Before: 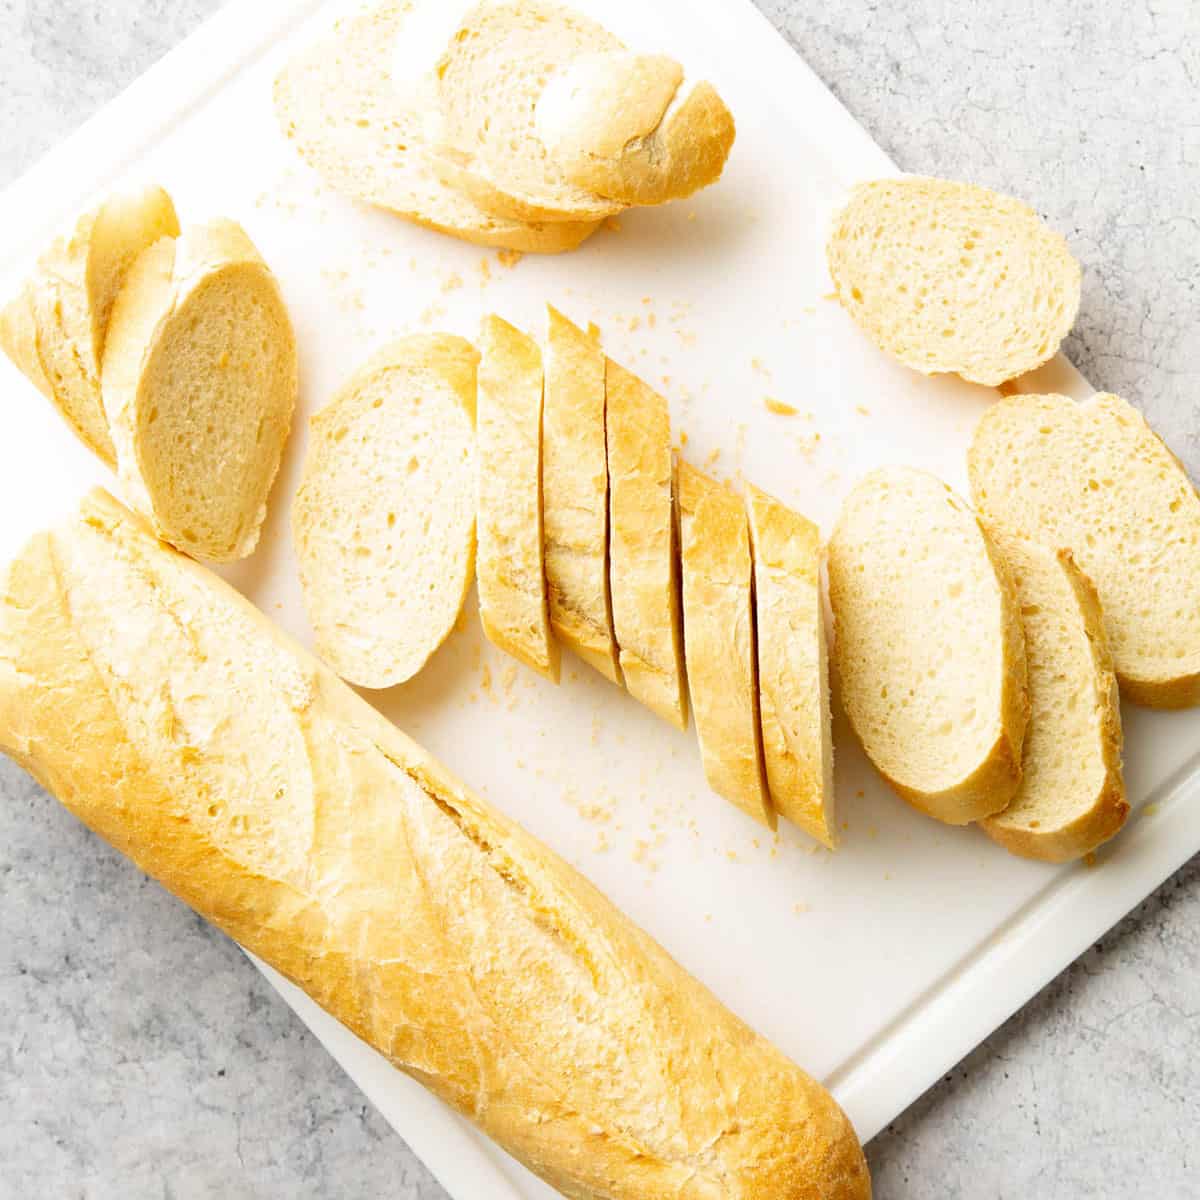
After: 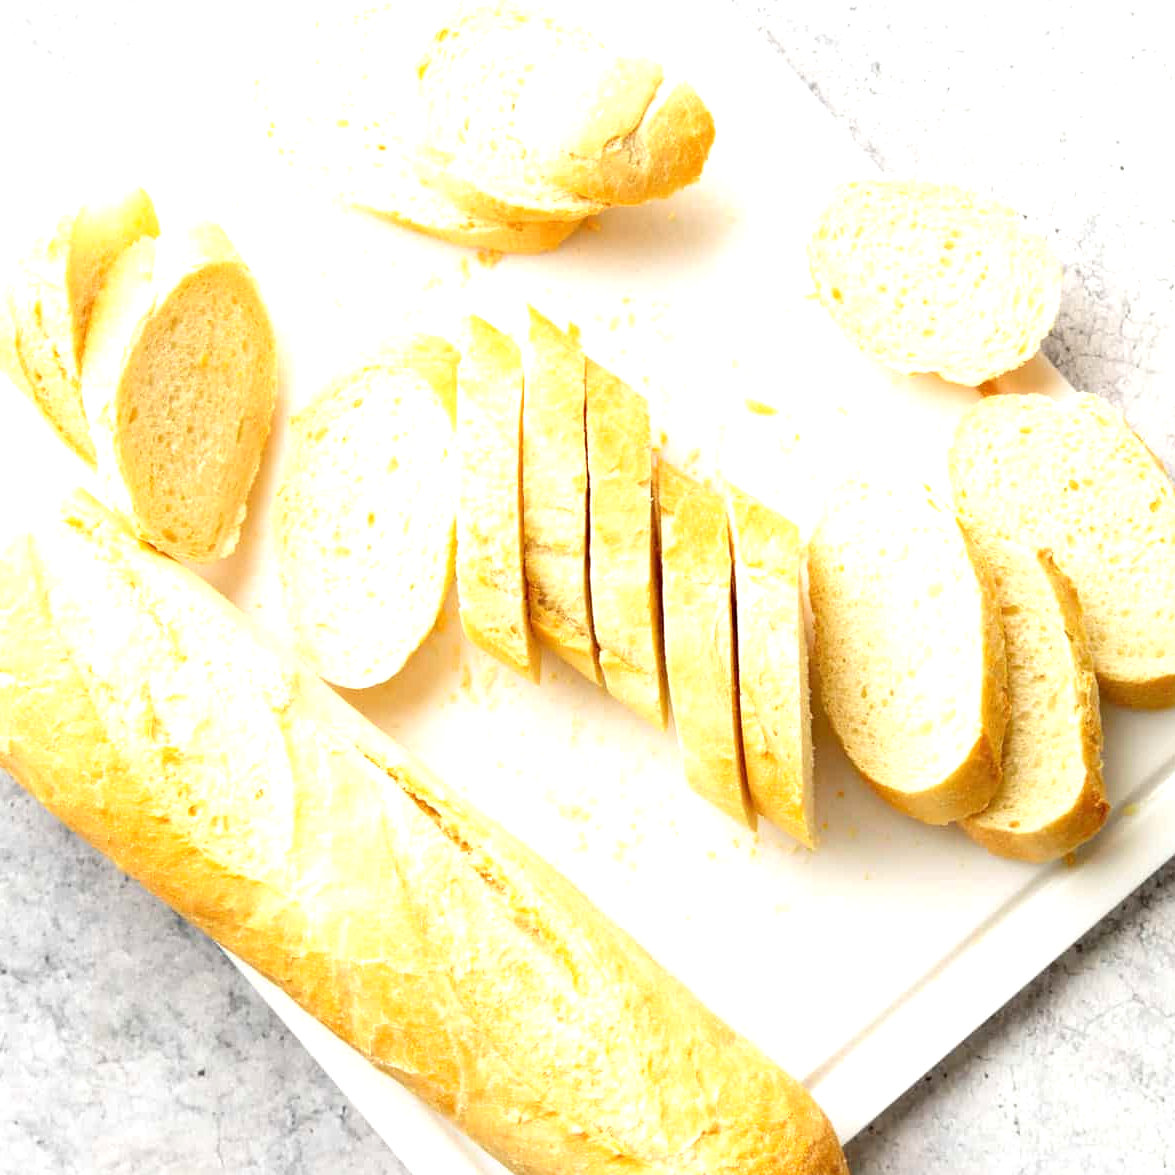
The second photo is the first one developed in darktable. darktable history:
exposure: exposure 0.566 EV, compensate highlight preservation false
crop: left 1.743%, right 0.268%, bottom 2.011%
